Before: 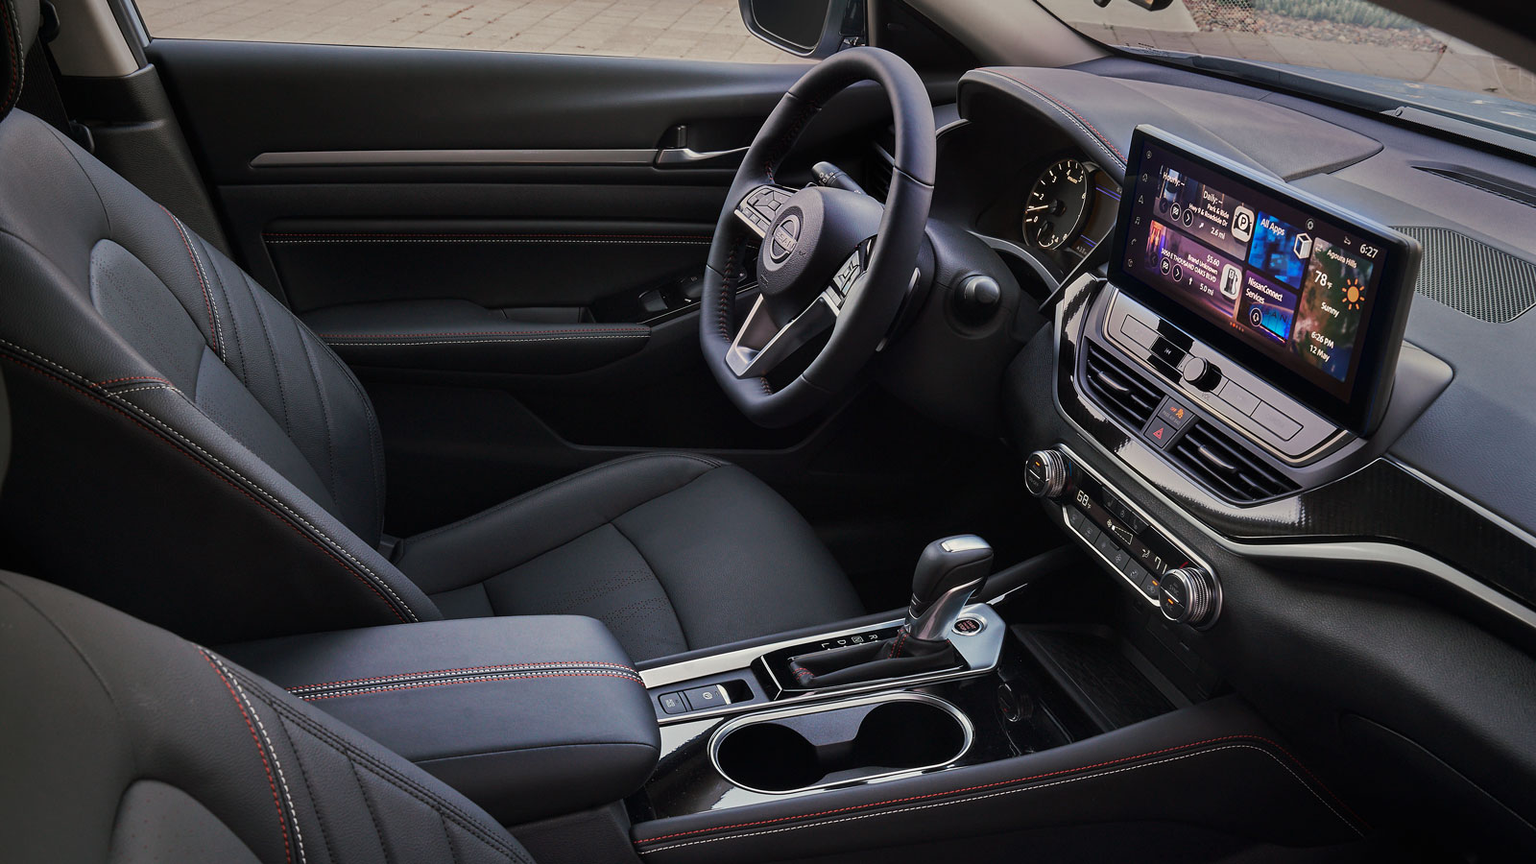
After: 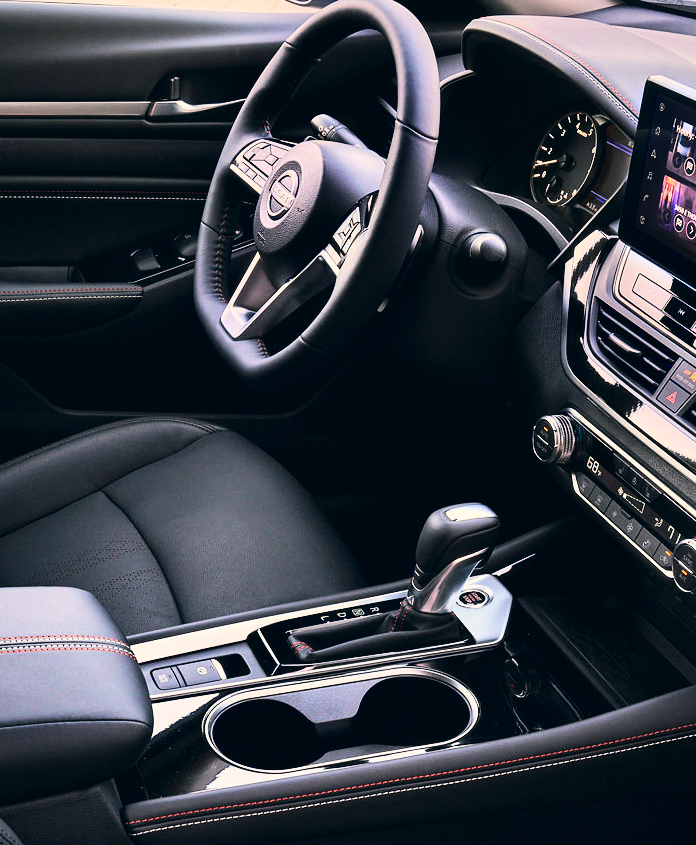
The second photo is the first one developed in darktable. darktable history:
color correction: highlights a* 5.34, highlights b* 5.3, shadows a* -4.13, shadows b* -5.21
crop: left 33.5%, top 6.035%, right 22.962%
base curve: curves: ch0 [(0, 0.003) (0.001, 0.002) (0.006, 0.004) (0.02, 0.022) (0.048, 0.086) (0.094, 0.234) (0.162, 0.431) (0.258, 0.629) (0.385, 0.8) (0.548, 0.918) (0.751, 0.988) (1, 1)]
